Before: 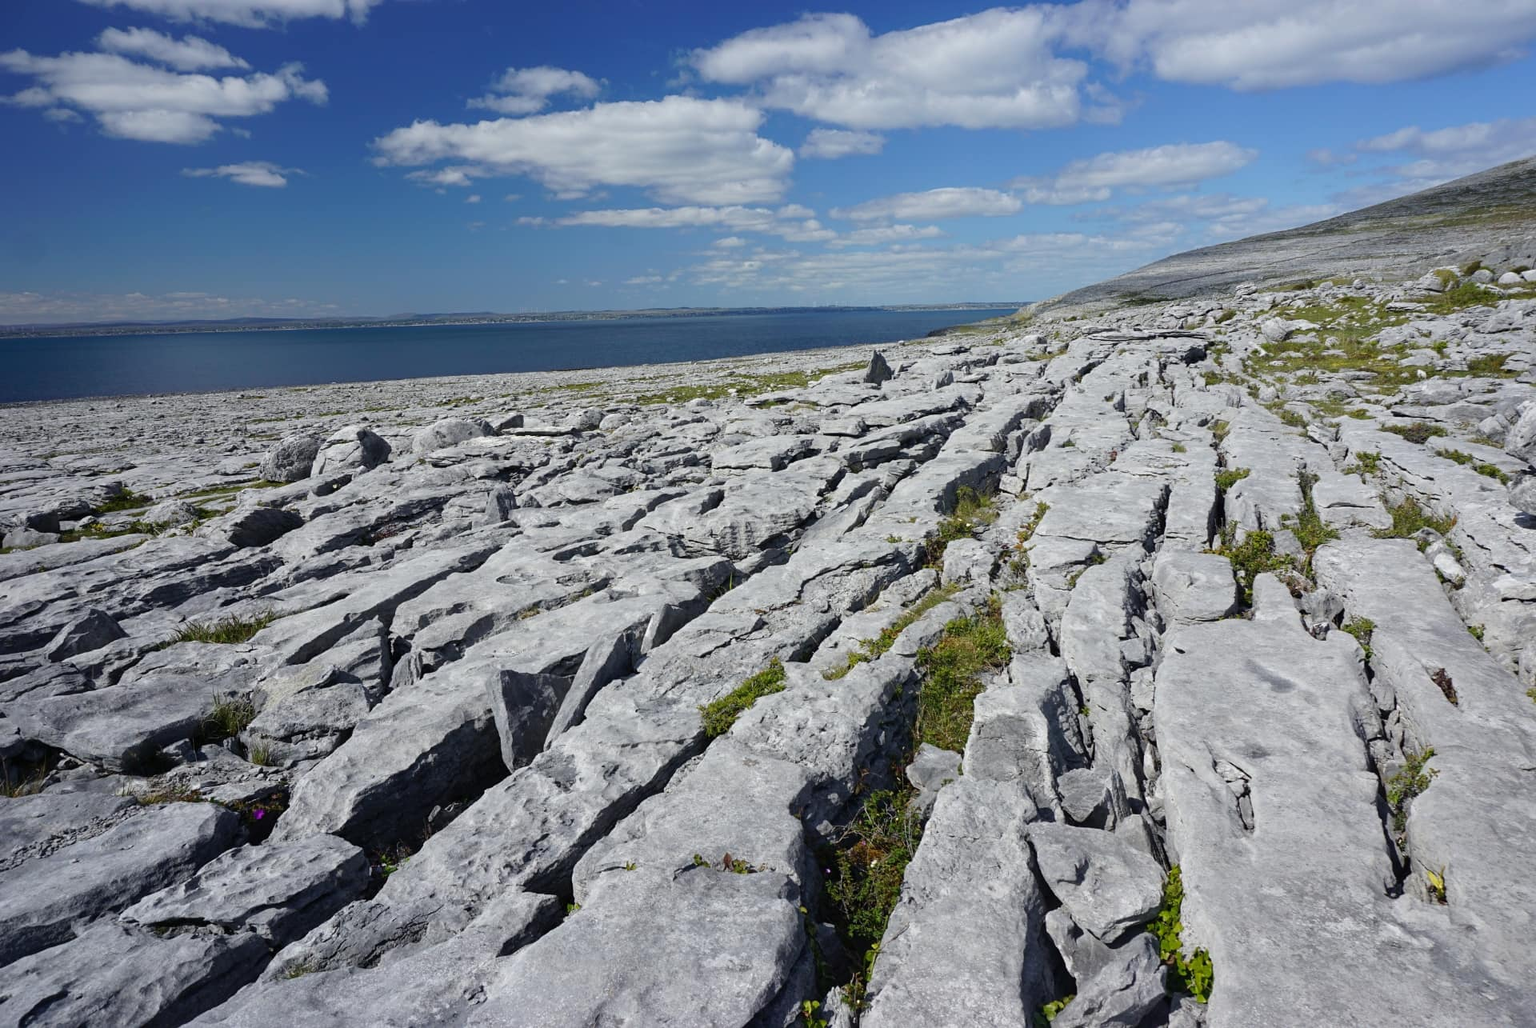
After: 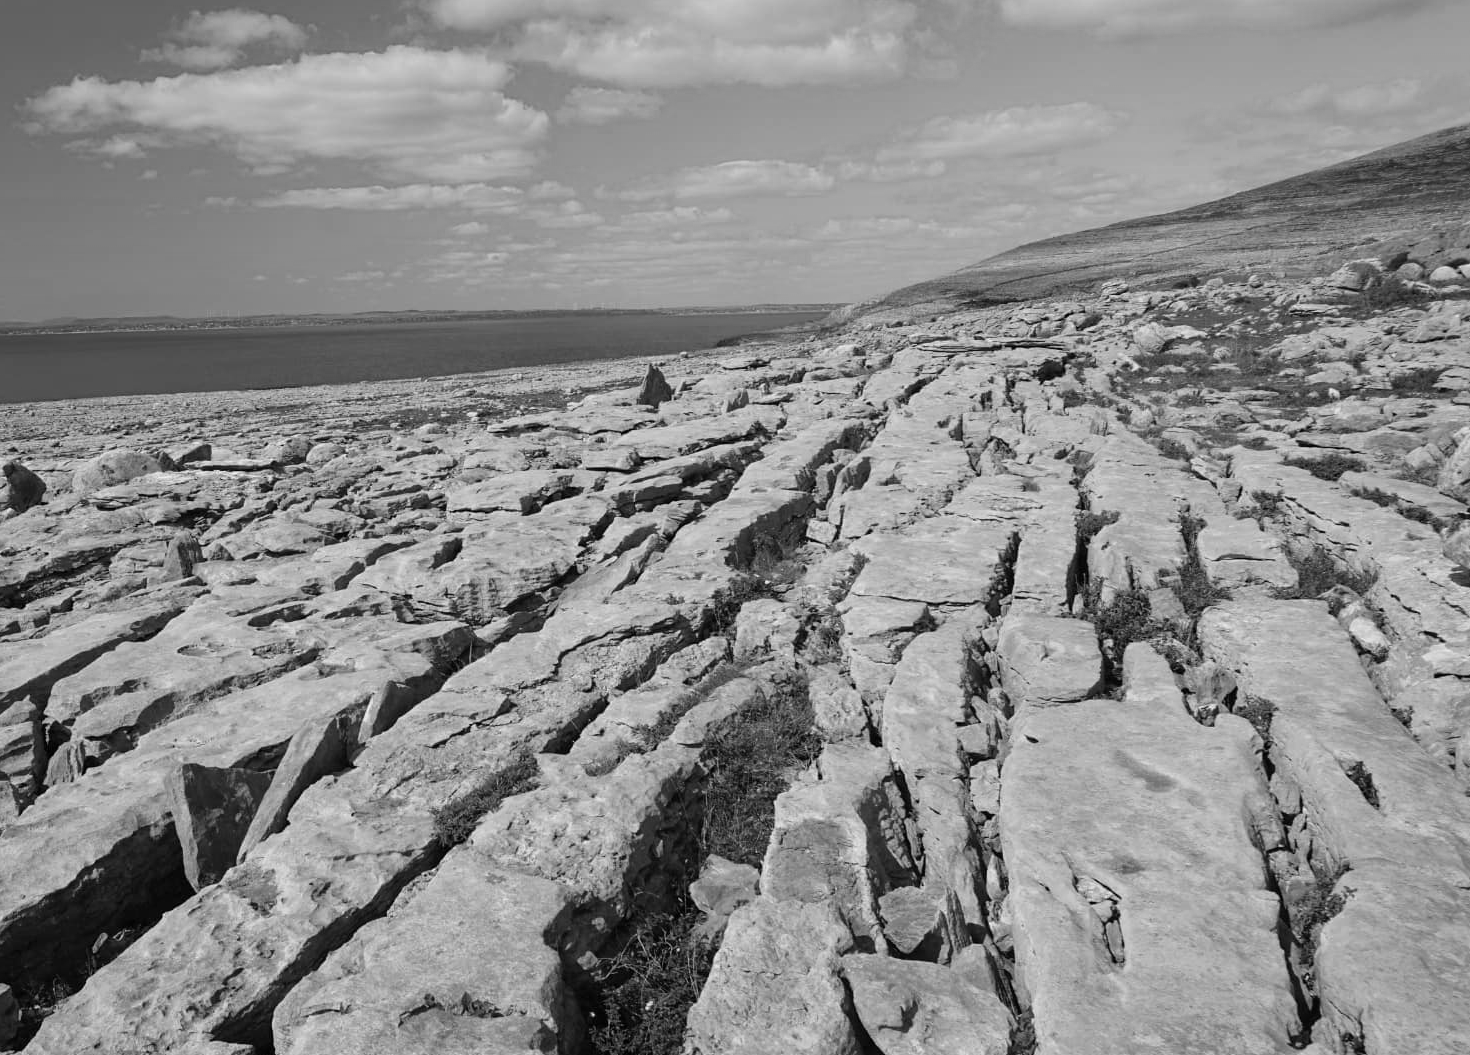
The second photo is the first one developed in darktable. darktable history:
crop: left 23.095%, top 5.827%, bottom 11.854%
color calibration: output gray [0.18, 0.41, 0.41, 0], gray › normalize channels true, illuminant same as pipeline (D50), adaptation XYZ, x 0.346, y 0.359, gamut compression 0
